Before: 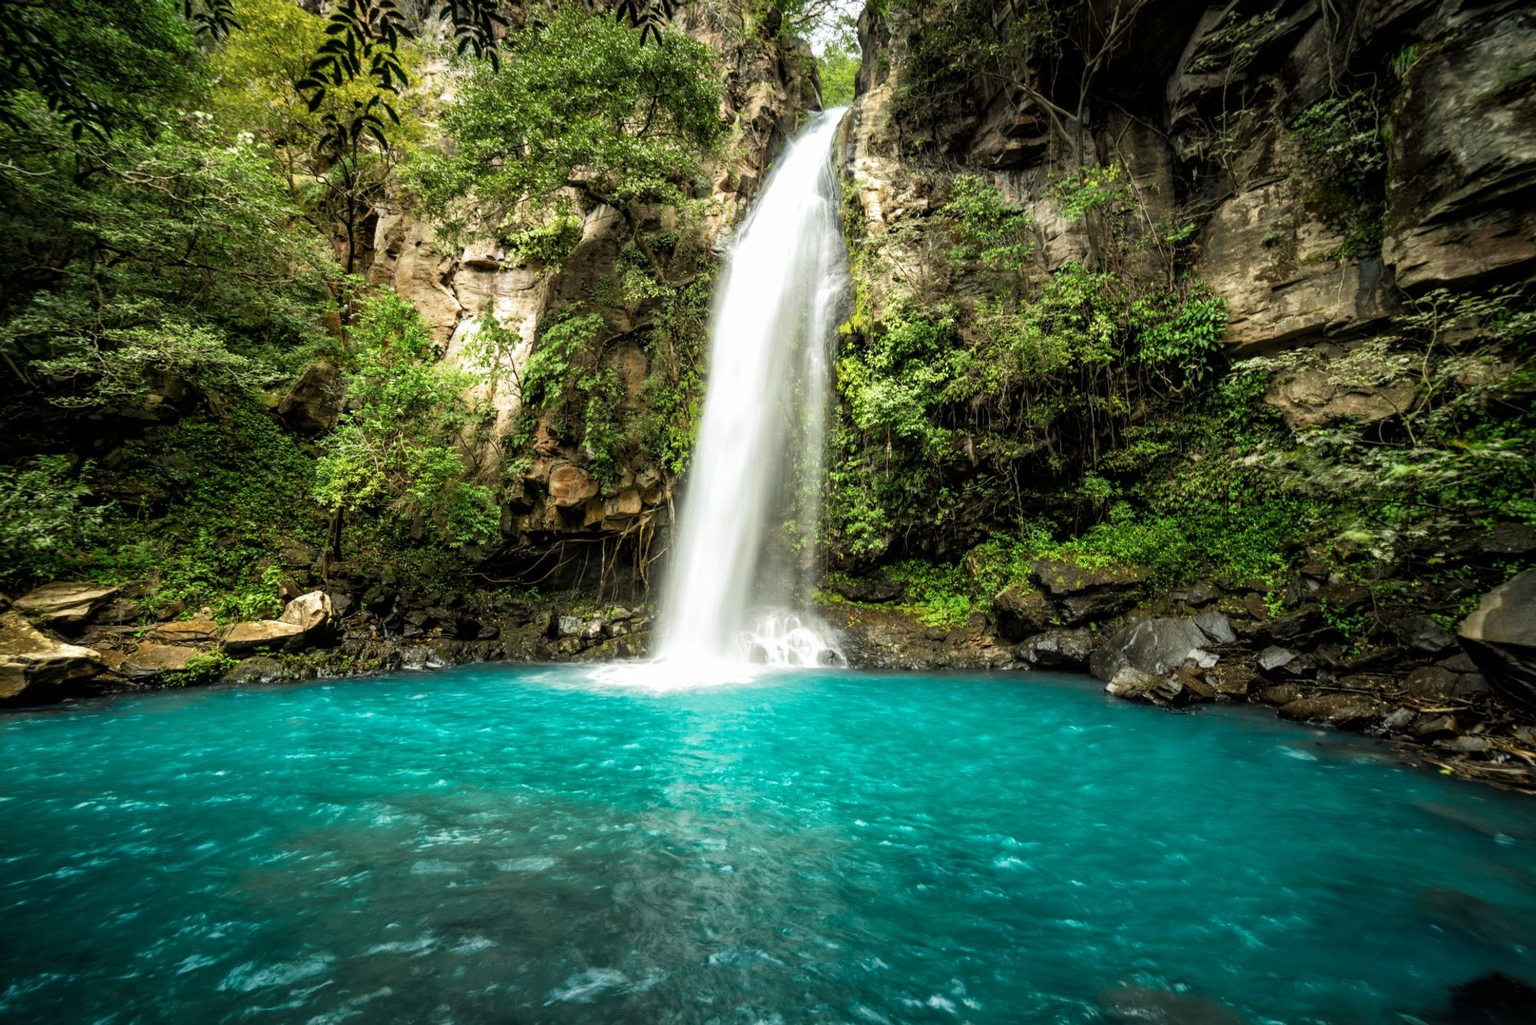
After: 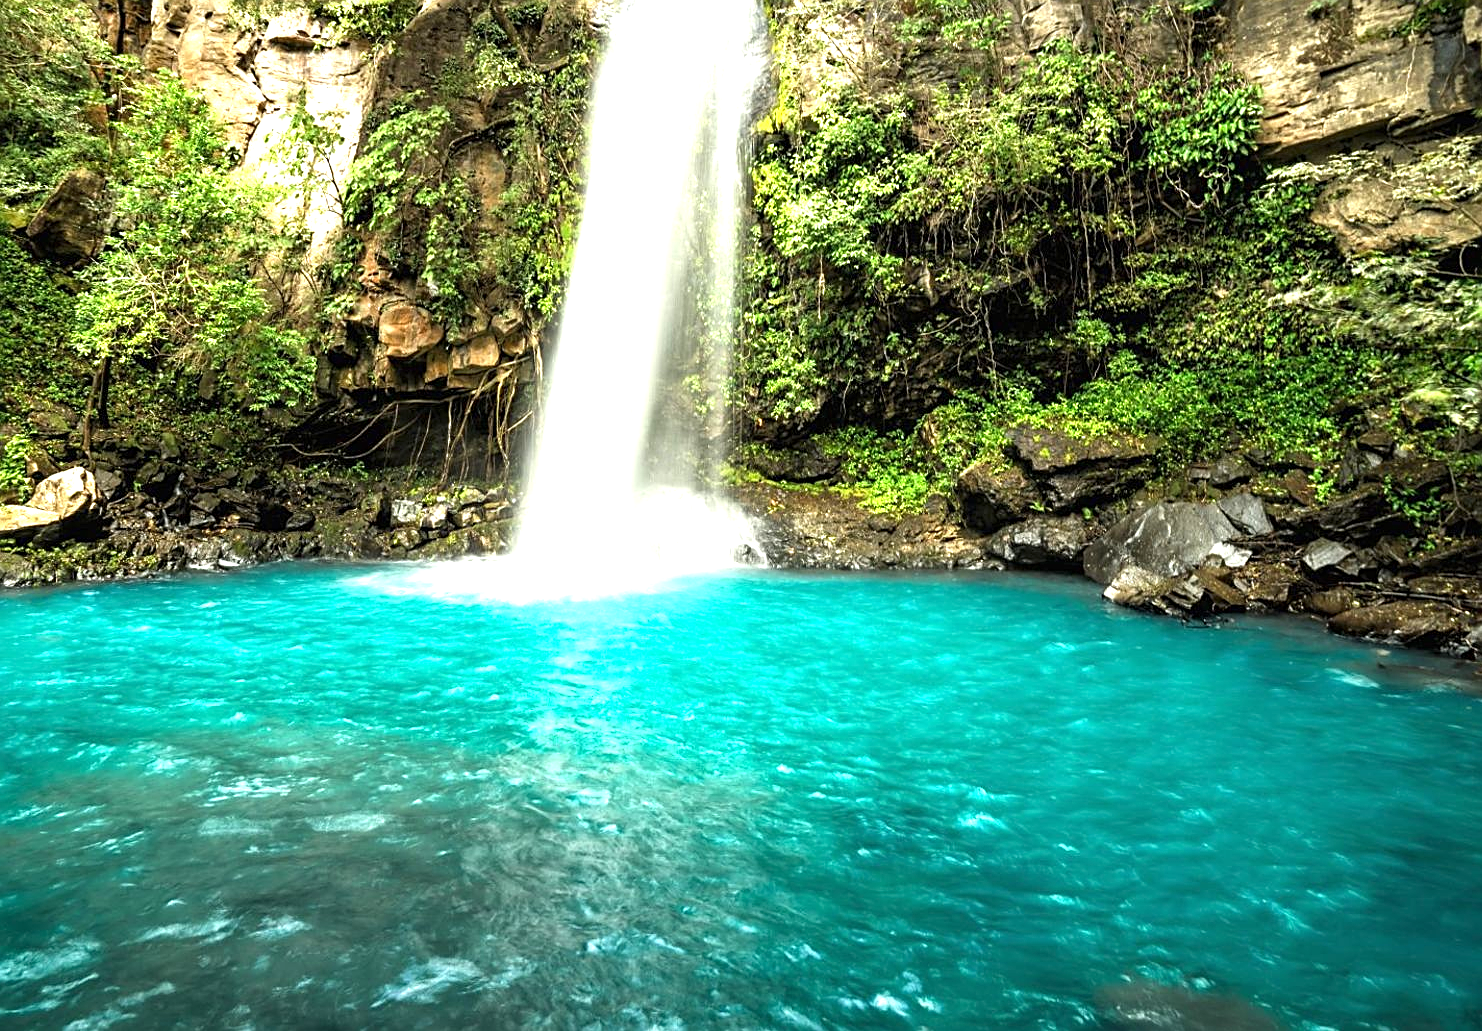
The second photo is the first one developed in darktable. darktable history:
crop: left 16.822%, top 22.689%, right 9.056%
exposure: black level correction 0, exposure 1.103 EV, compensate highlight preservation false
sharpen: amount 0.537
